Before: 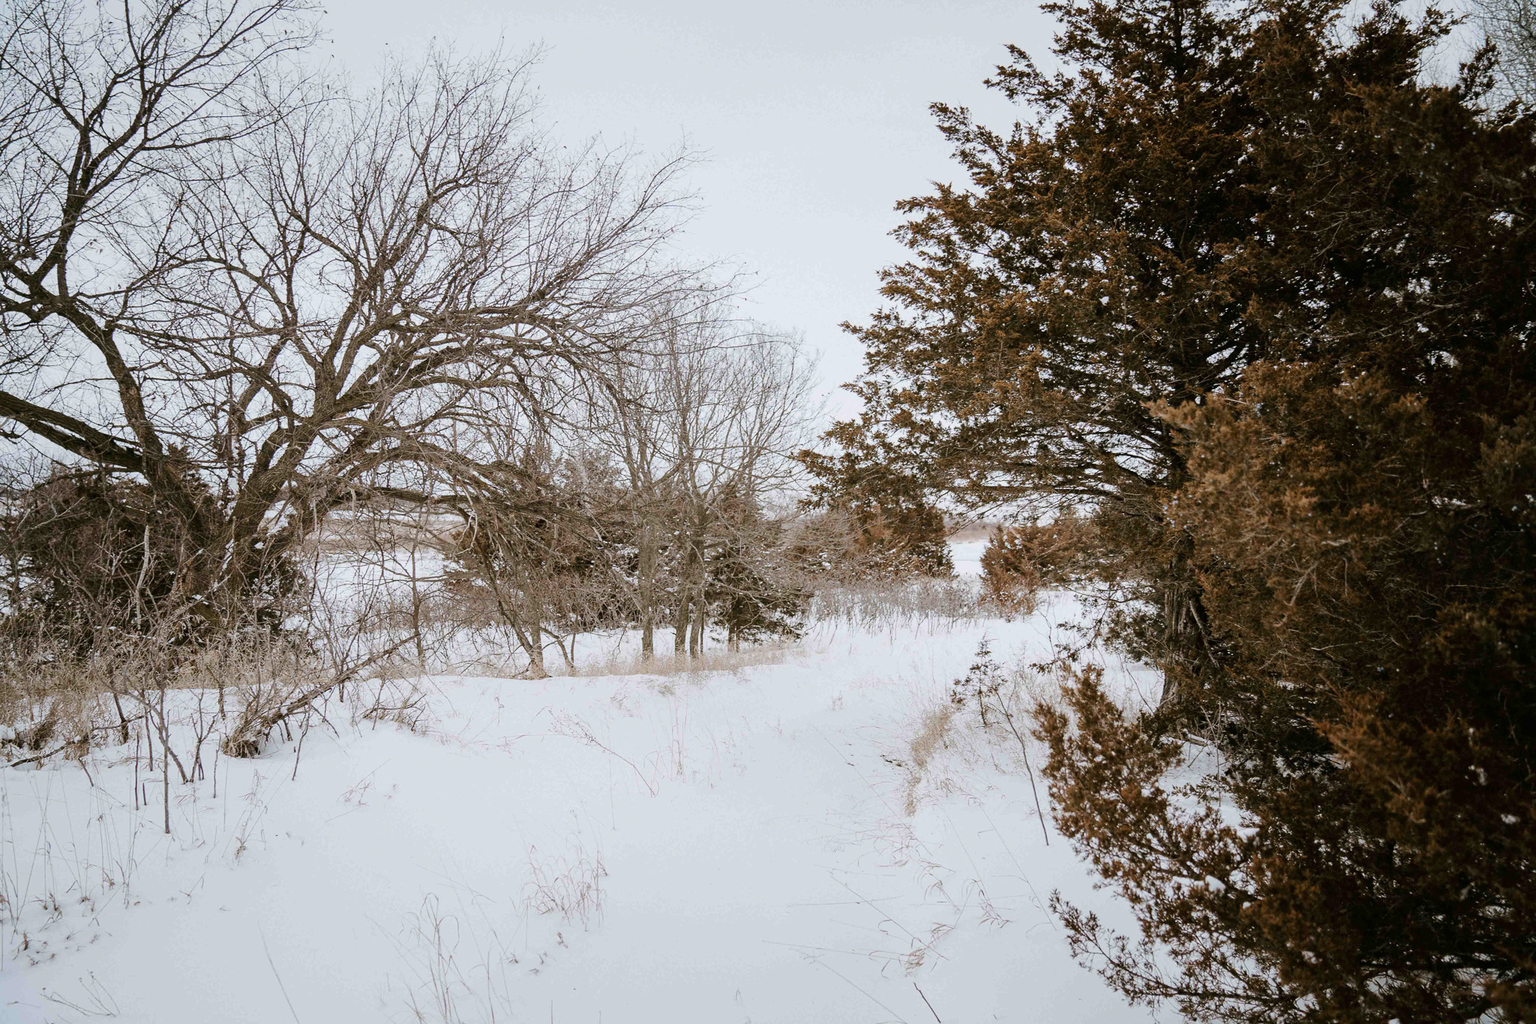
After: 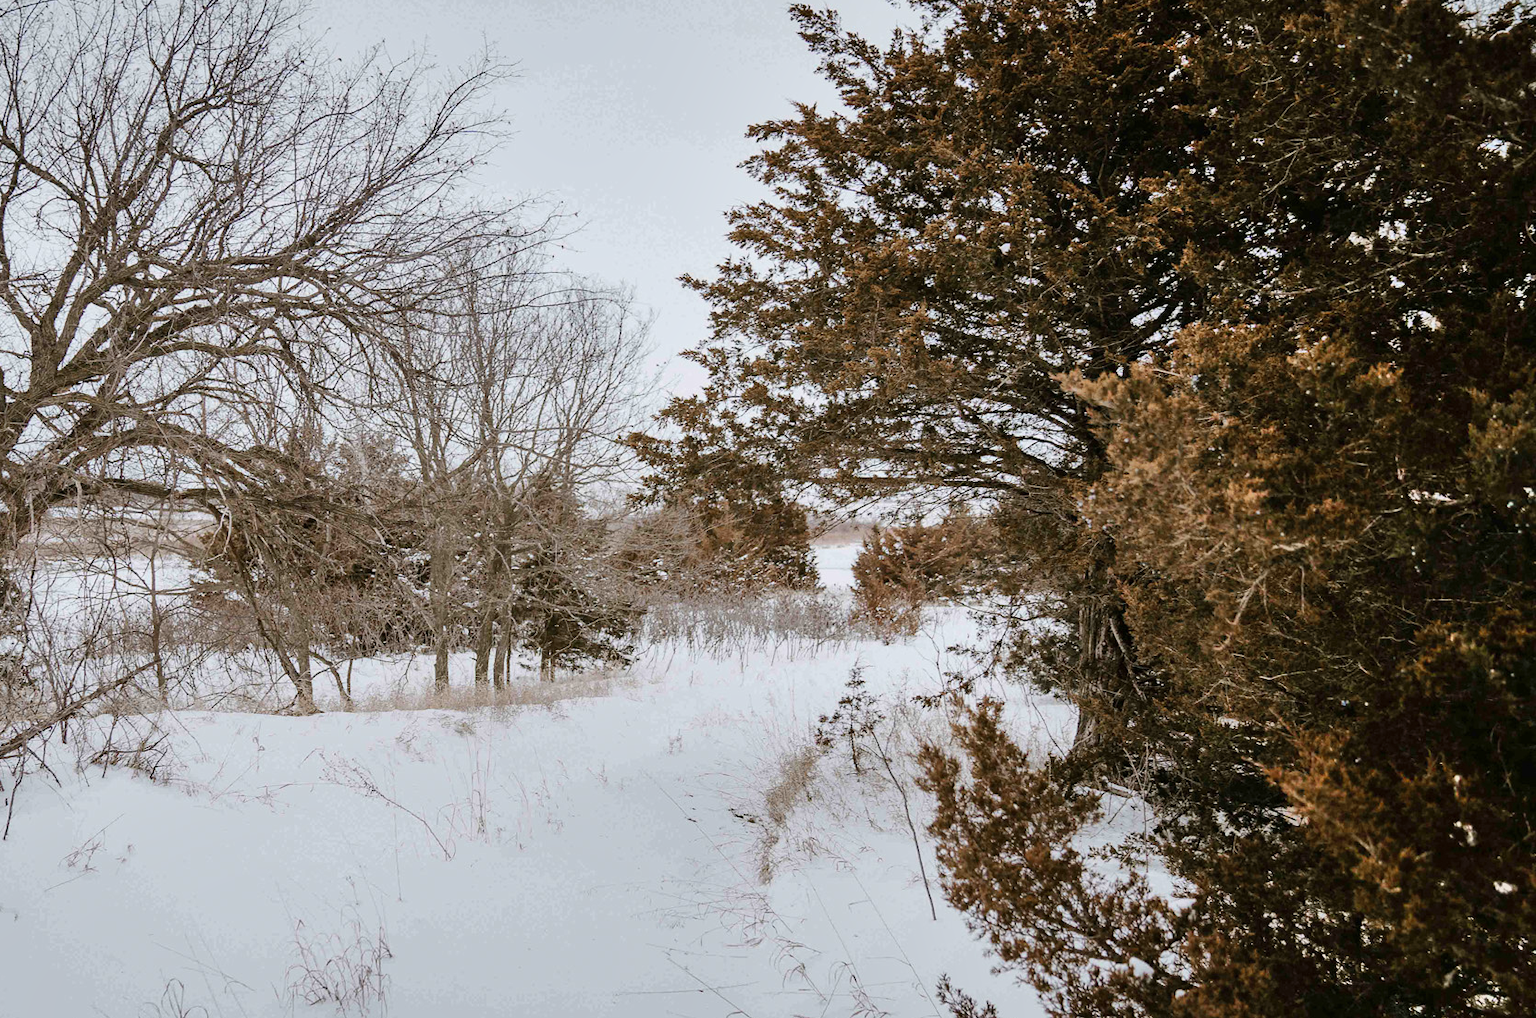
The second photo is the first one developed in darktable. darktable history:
shadows and highlights: low approximation 0.01, soften with gaussian
crop: left 18.863%, top 9.685%, right 0.001%, bottom 9.591%
